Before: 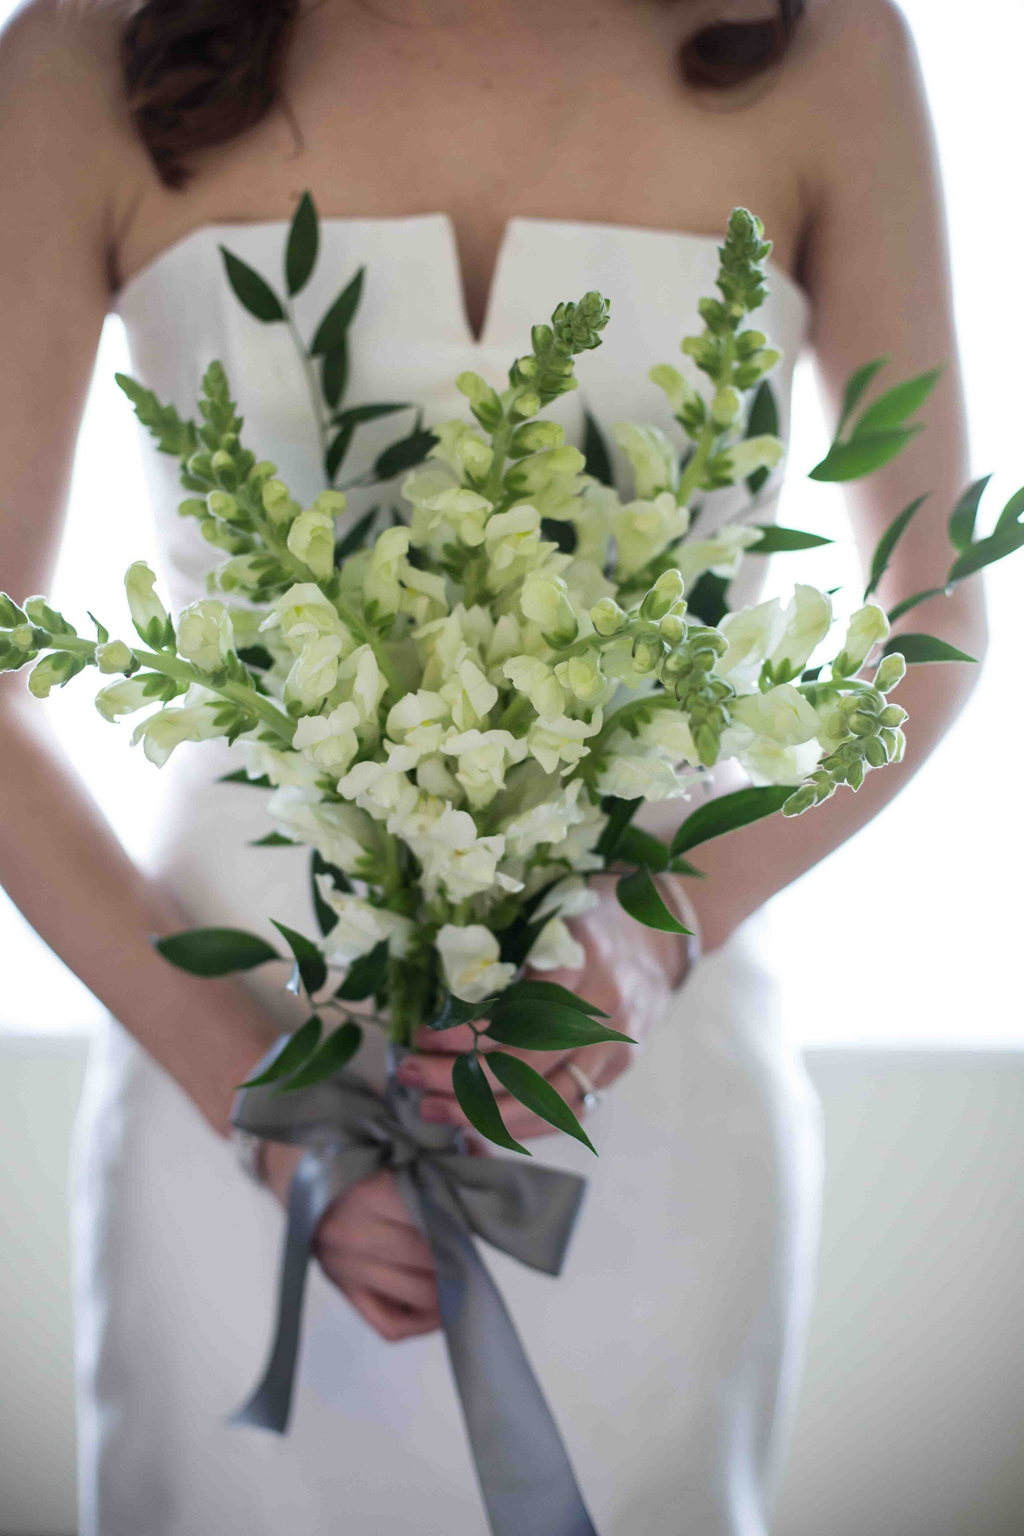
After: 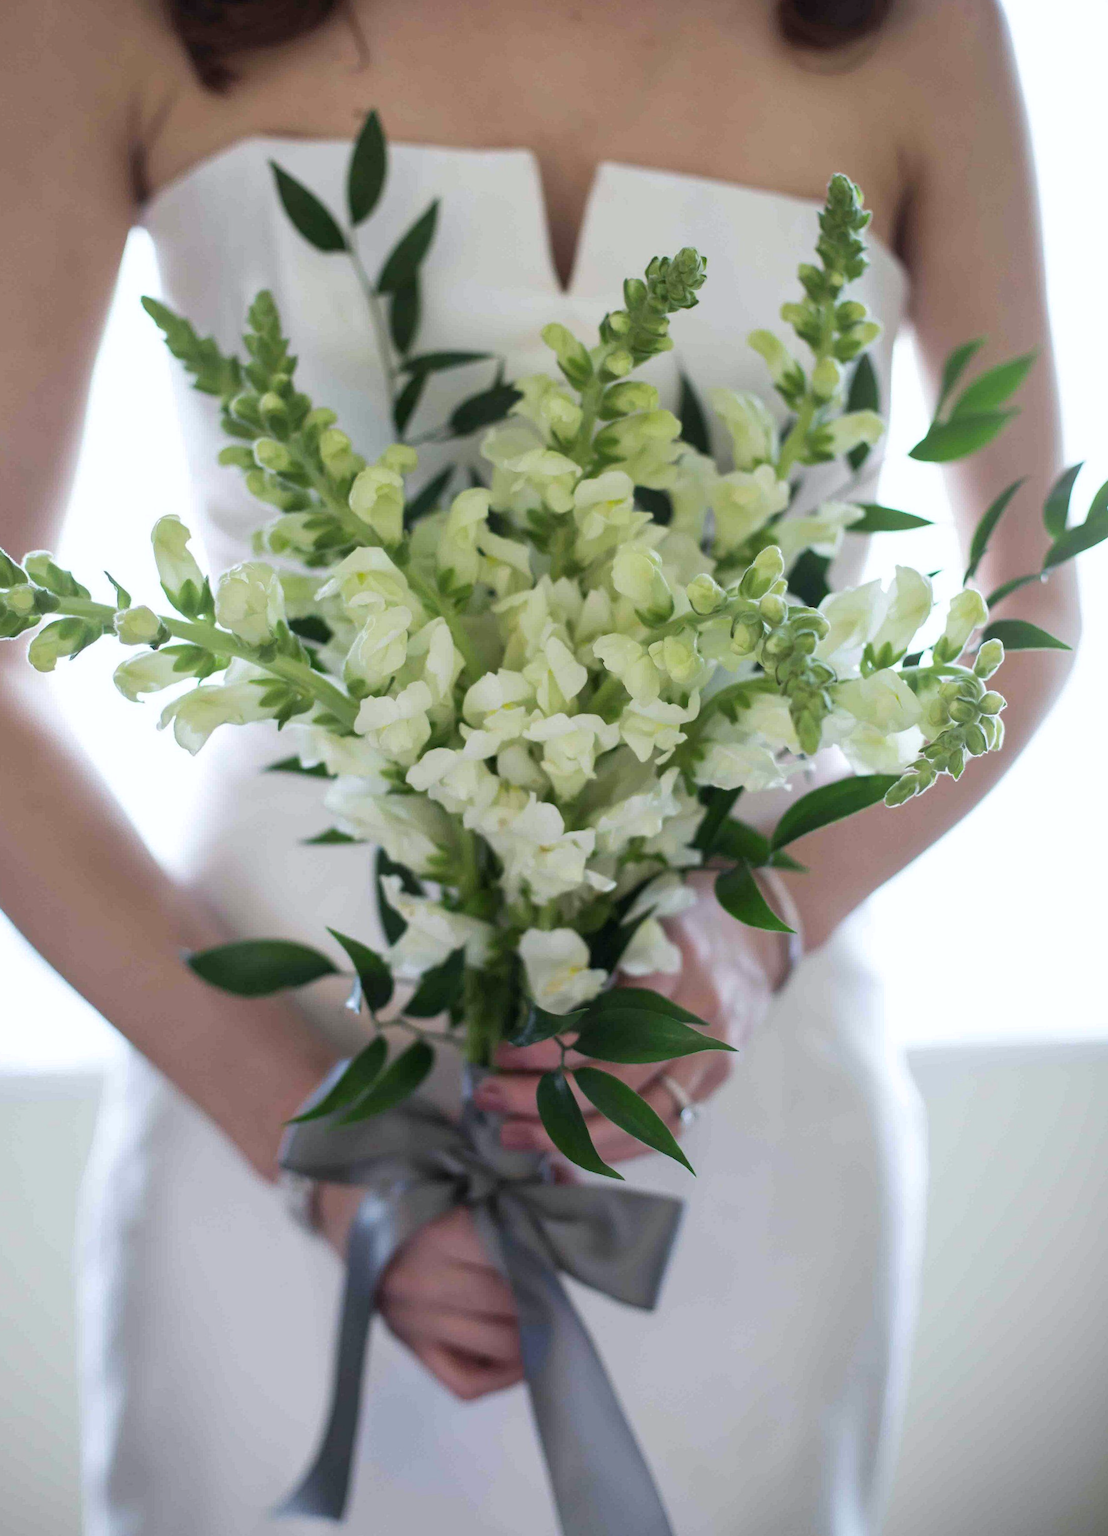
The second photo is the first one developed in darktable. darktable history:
rotate and perspective: rotation -0.013°, lens shift (vertical) -0.027, lens shift (horizontal) 0.178, crop left 0.016, crop right 0.989, crop top 0.082, crop bottom 0.918
white balance: red 0.988, blue 1.017
